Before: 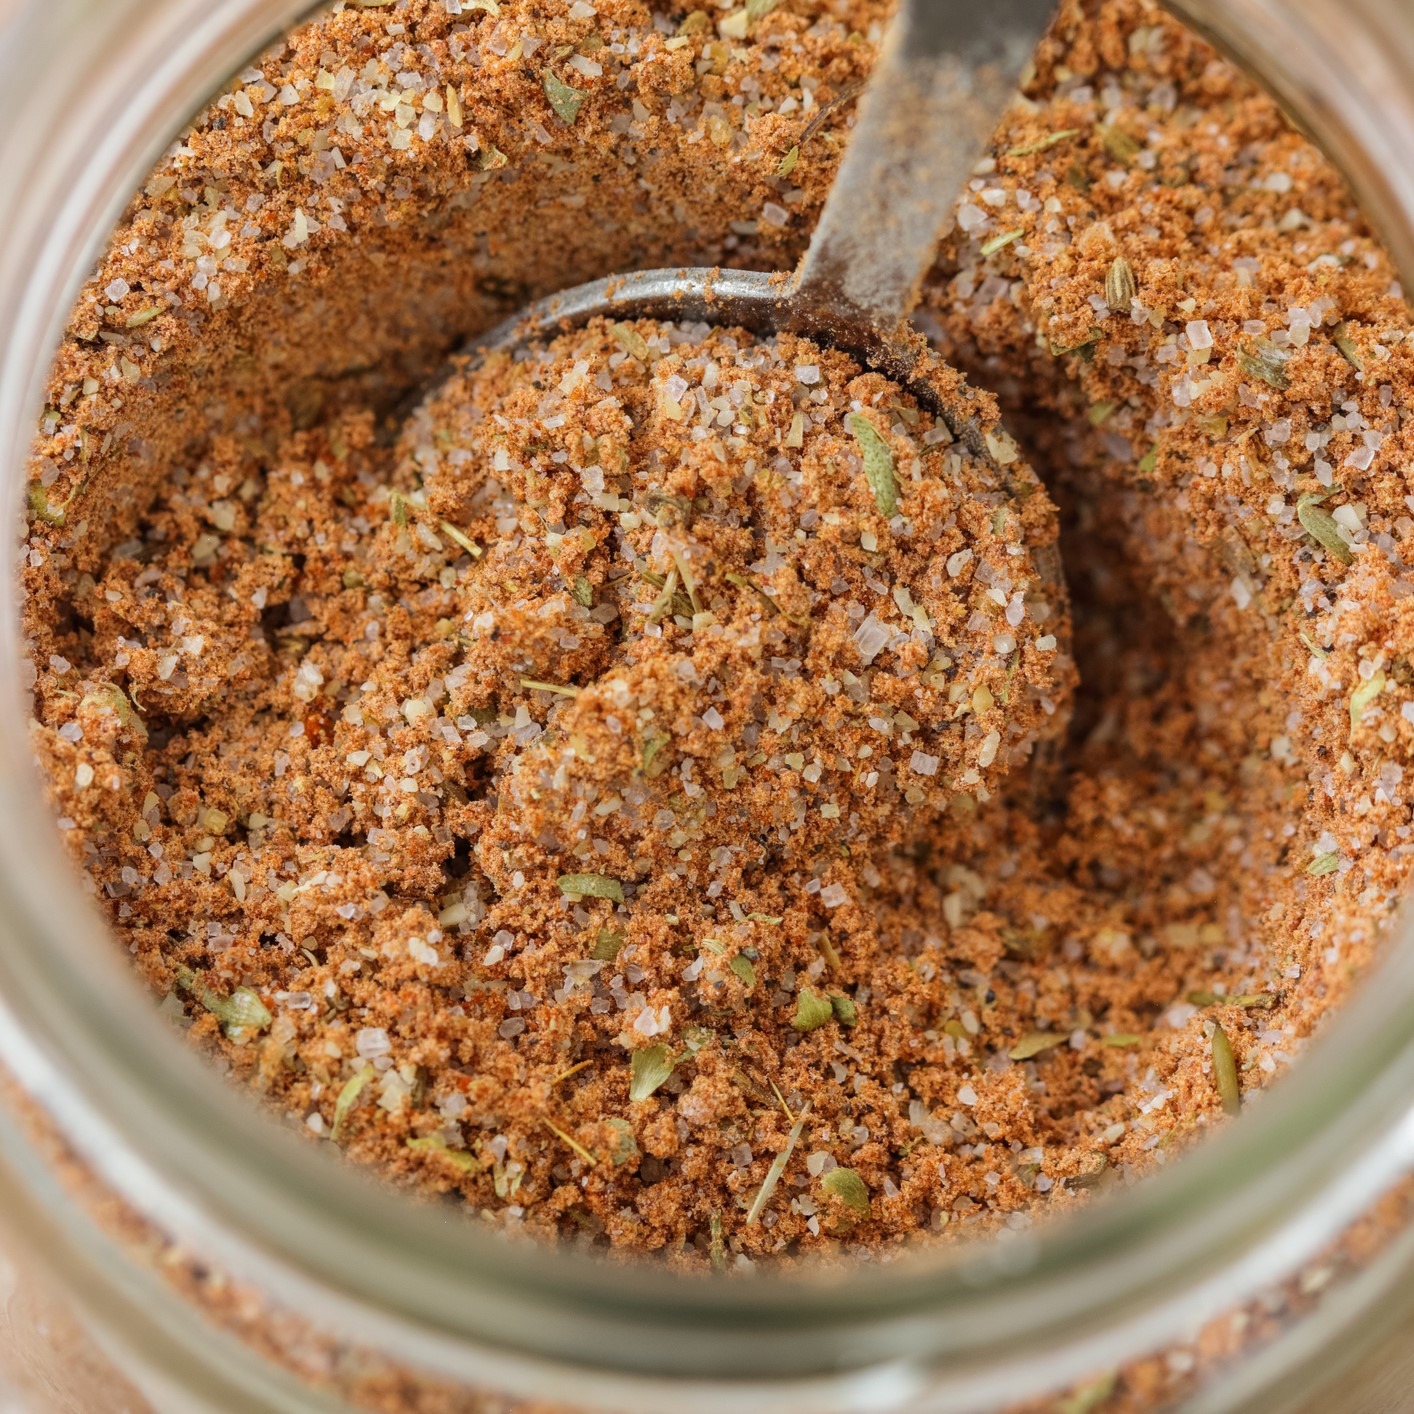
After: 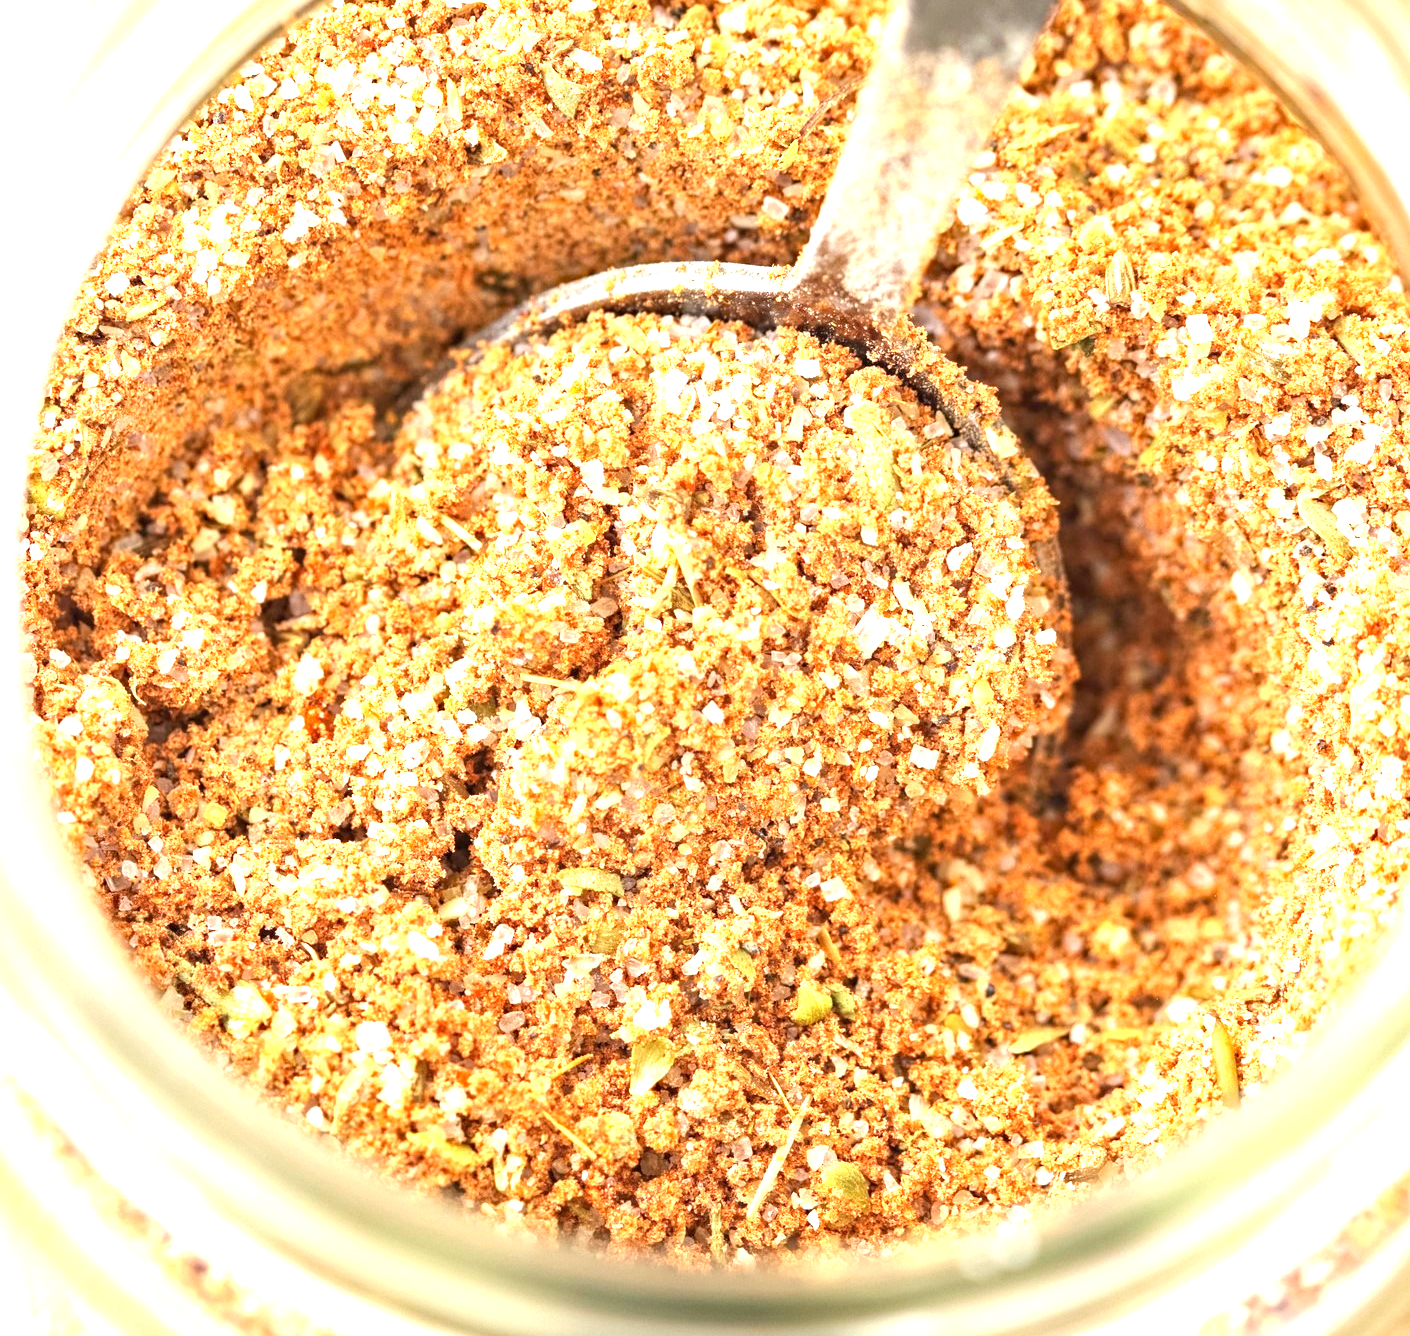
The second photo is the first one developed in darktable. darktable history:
tone equalizer: on, module defaults
haze removal: adaptive false
exposure: black level correction 0, exposure 1.975 EV, compensate exposure bias true, compensate highlight preservation false
crop: top 0.448%, right 0.264%, bottom 5.045%
